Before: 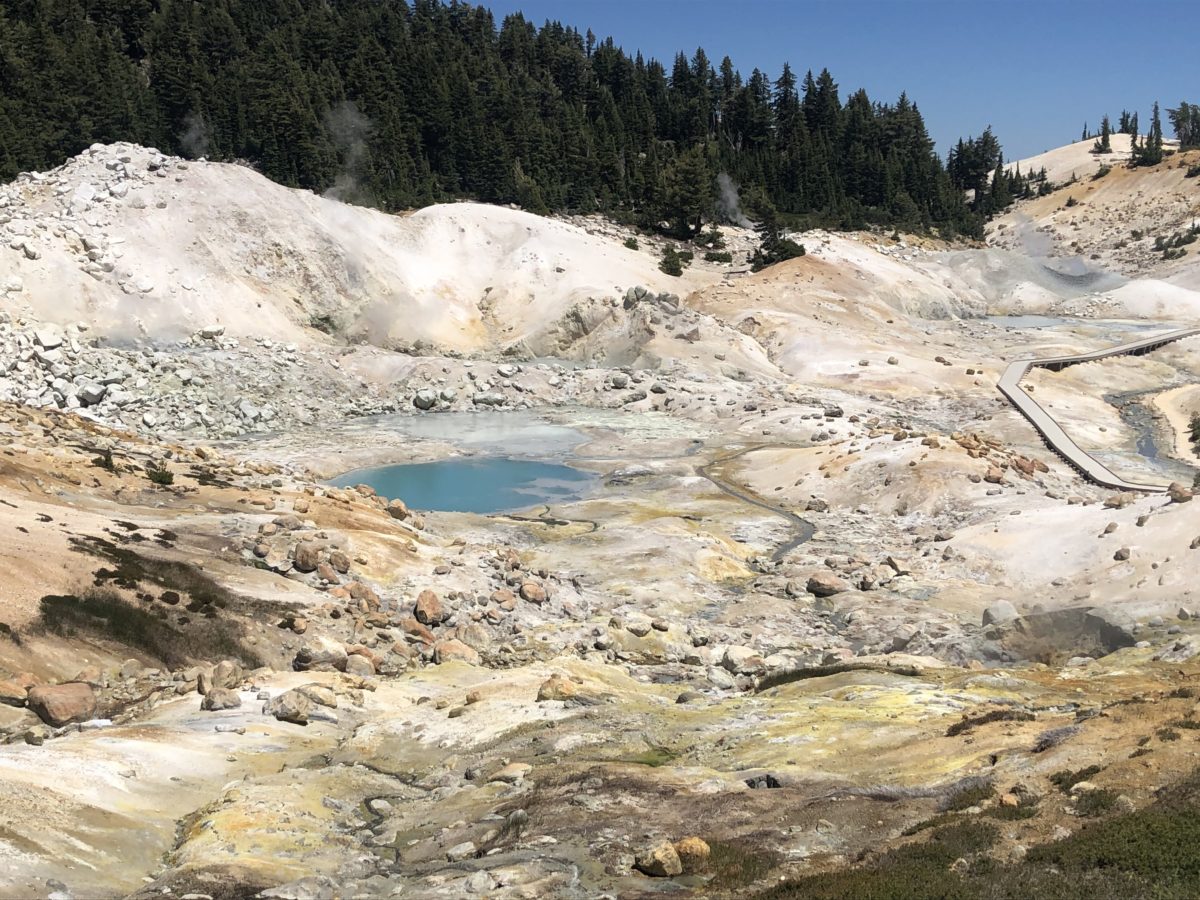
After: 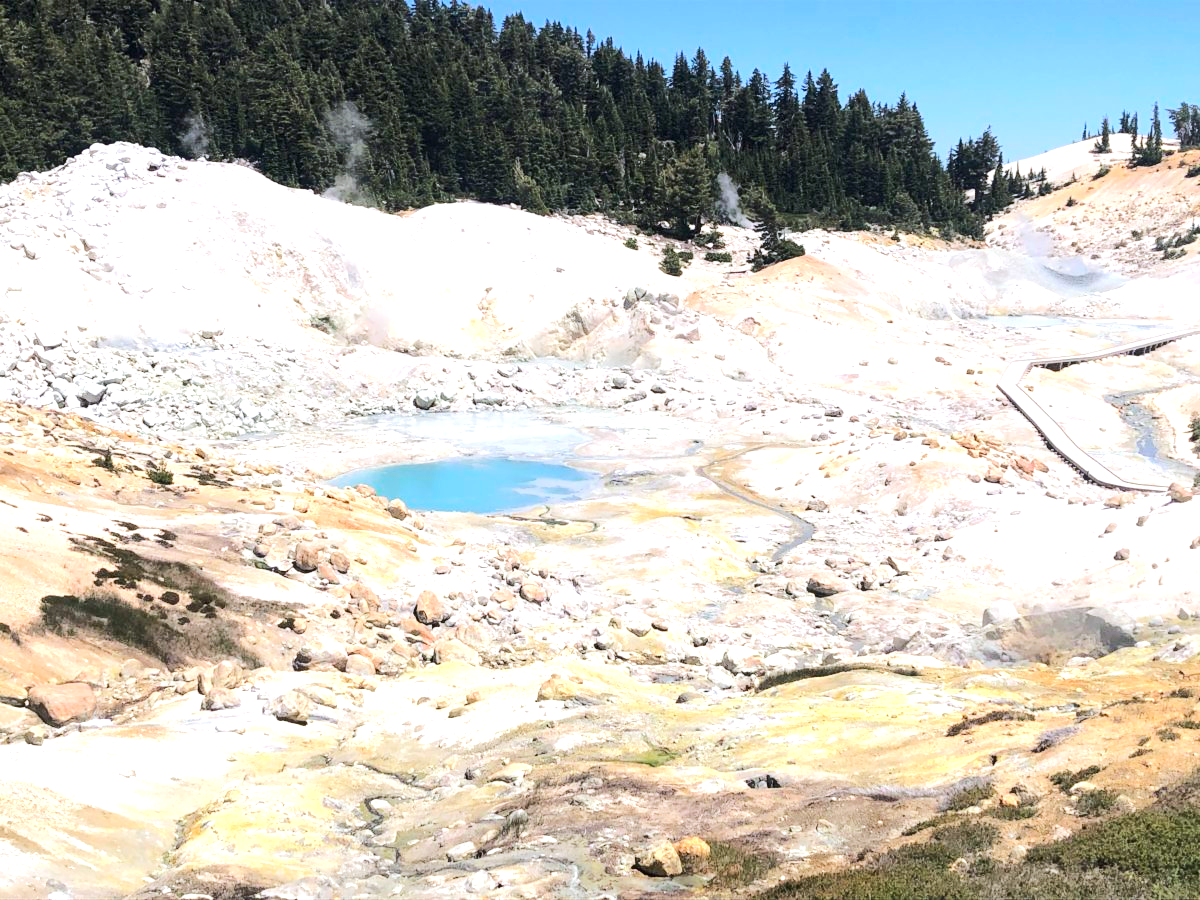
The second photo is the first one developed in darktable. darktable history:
rgb curve: curves: ch0 [(0, 0) (0.284, 0.292) (0.505, 0.644) (1, 1)], compensate middle gray true
exposure: black level correction 0, exposure 0.9 EV, compensate highlight preservation false
color calibration: illuminant as shot in camera, x 0.358, y 0.373, temperature 4628.91 K
